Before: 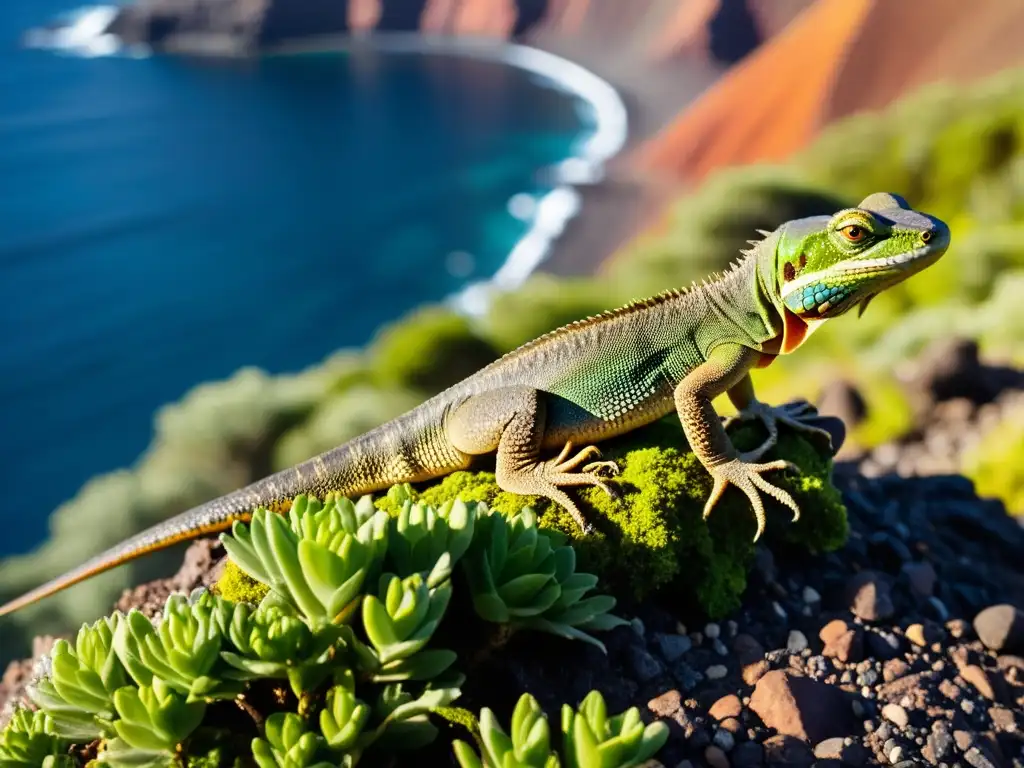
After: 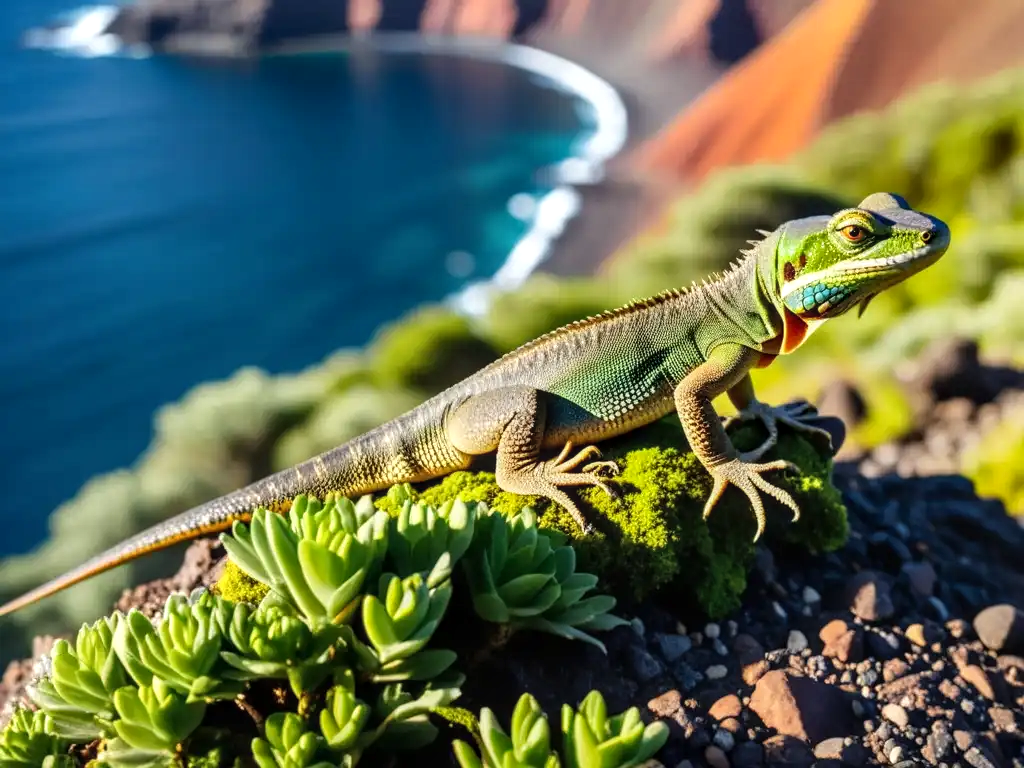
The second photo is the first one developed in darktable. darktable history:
exposure: exposure 0.129 EV, compensate highlight preservation false
local contrast: on, module defaults
